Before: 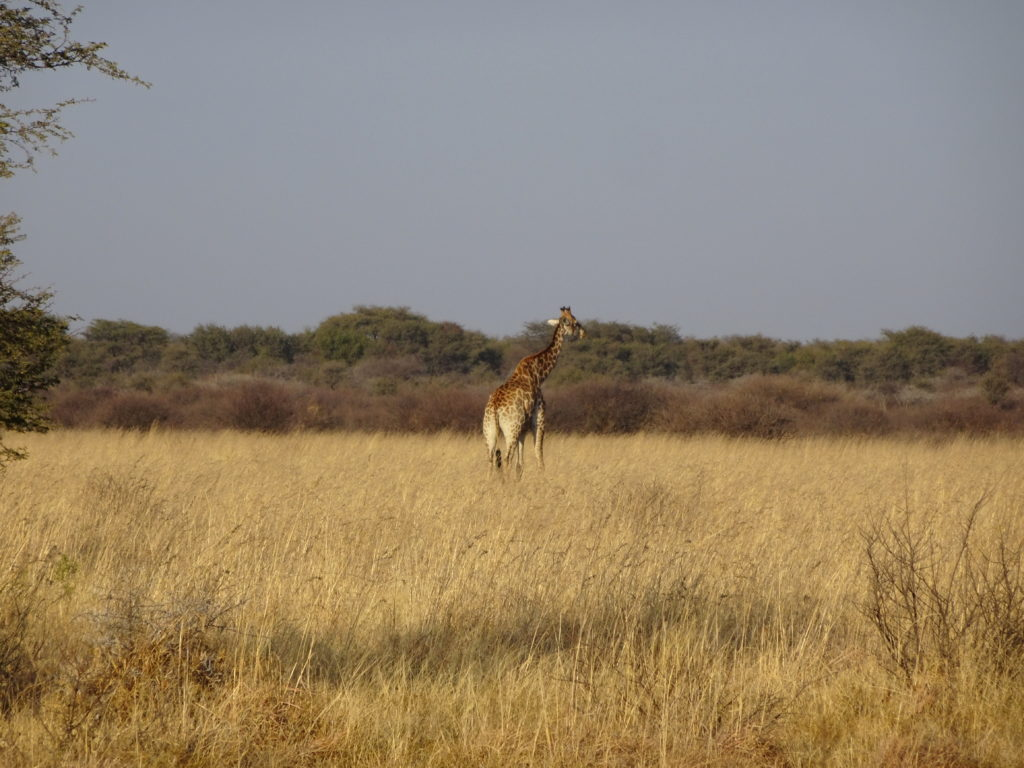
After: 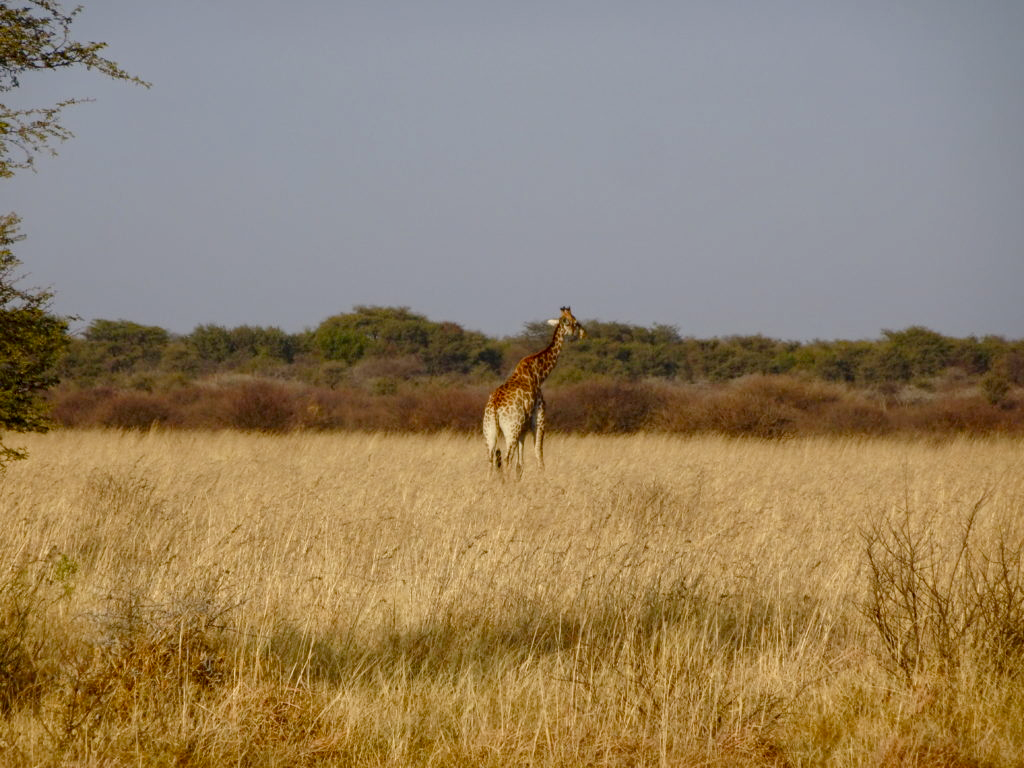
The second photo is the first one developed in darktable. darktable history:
local contrast: on, module defaults
color balance rgb: shadows lift › chroma 1%, shadows lift › hue 113°, highlights gain › chroma 0.2%, highlights gain › hue 333°, perceptual saturation grading › global saturation 20%, perceptual saturation grading › highlights -50%, perceptual saturation grading › shadows 25%, contrast -10%
contrast brightness saturation: contrast 0.08, saturation 0.2
